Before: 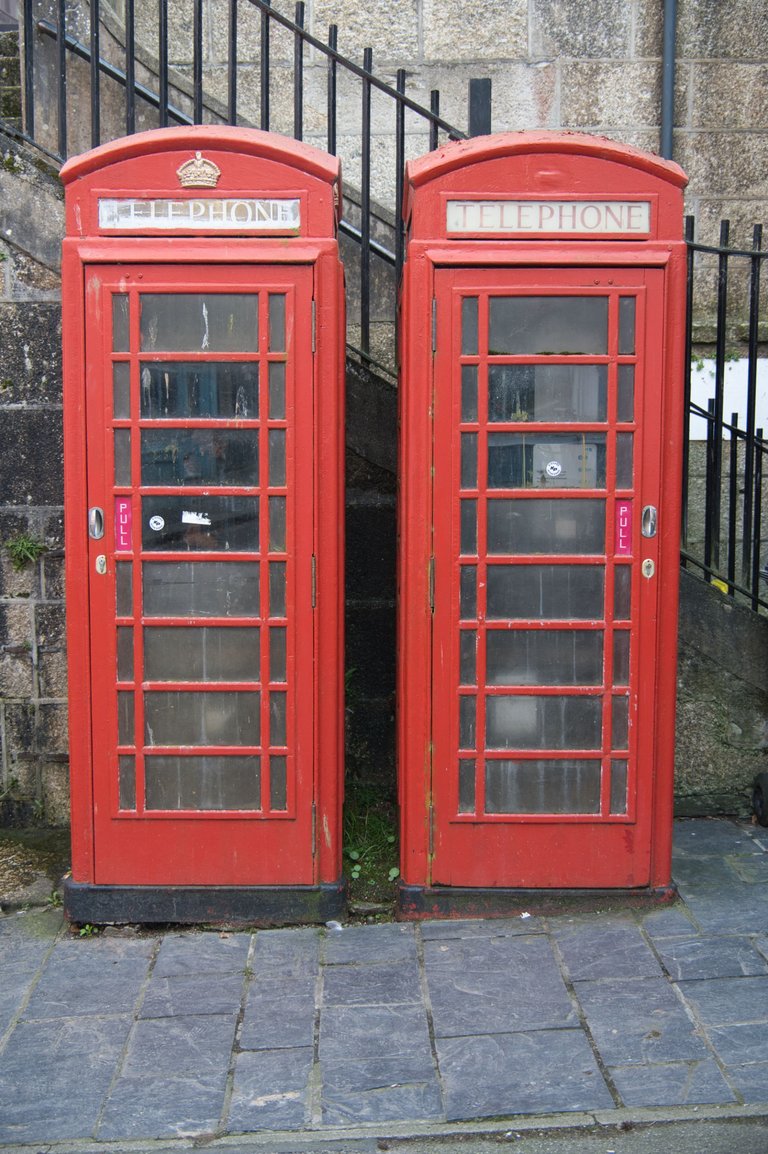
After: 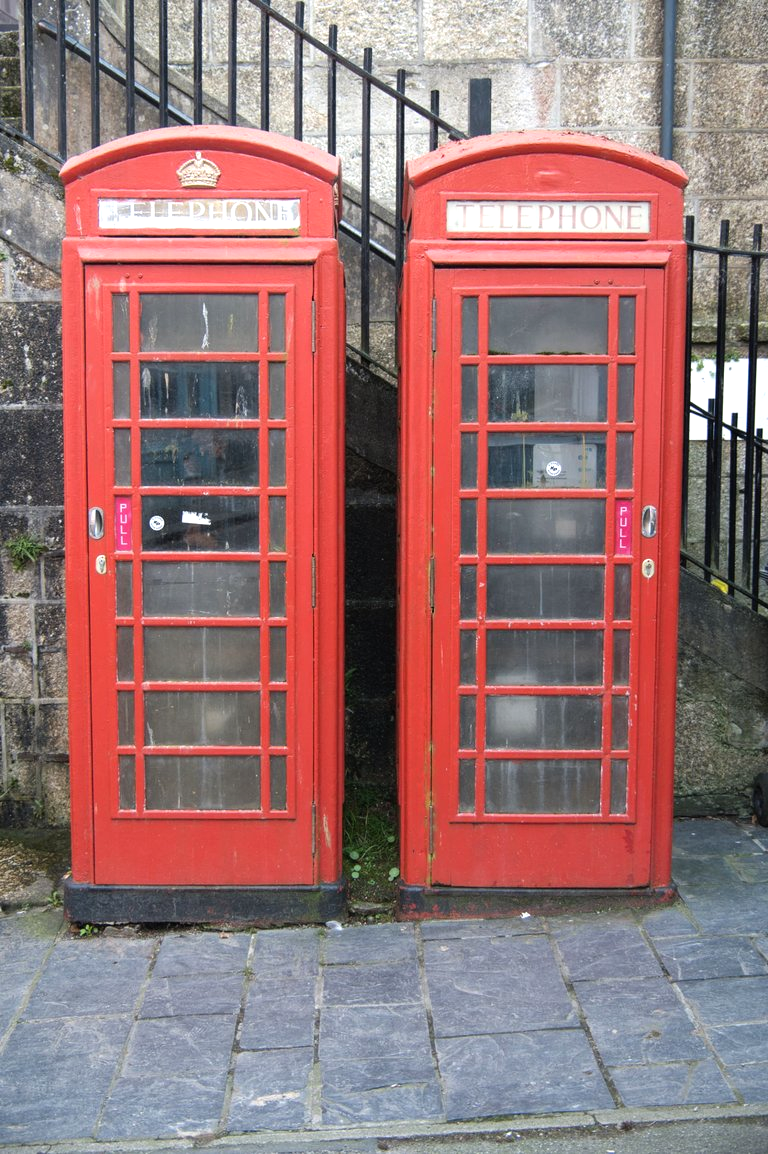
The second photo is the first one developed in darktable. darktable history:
tone equalizer: -8 EV -0.389 EV, -7 EV -0.358 EV, -6 EV -0.314 EV, -5 EV -0.209 EV, -3 EV 0.199 EV, -2 EV 0.348 EV, -1 EV 0.409 EV, +0 EV 0.443 EV
